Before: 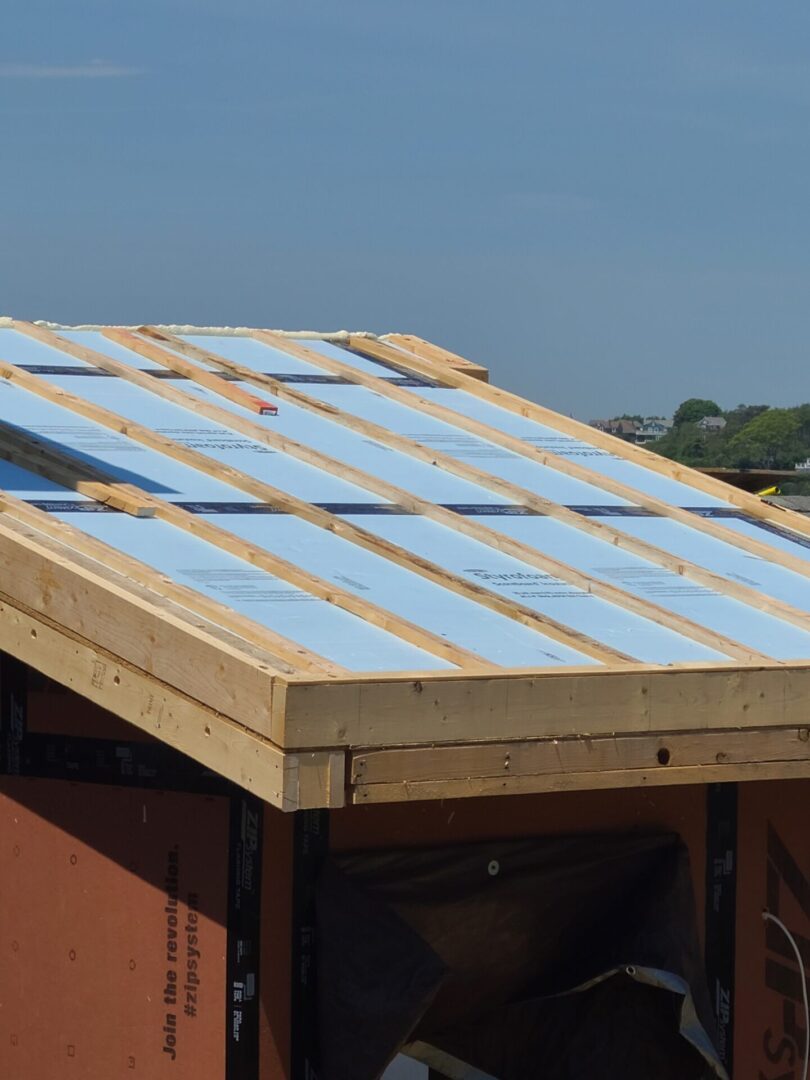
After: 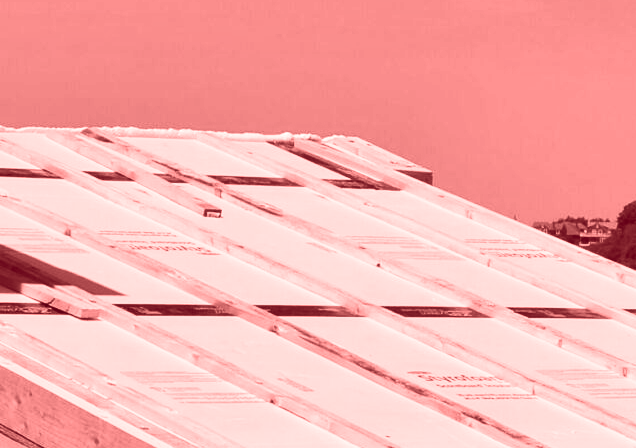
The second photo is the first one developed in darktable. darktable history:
colorize: saturation 60%, source mix 100%
contrast brightness saturation: contrast 0.32, brightness -0.08, saturation 0.17
crop: left 7.036%, top 18.398%, right 14.379%, bottom 40.043%
